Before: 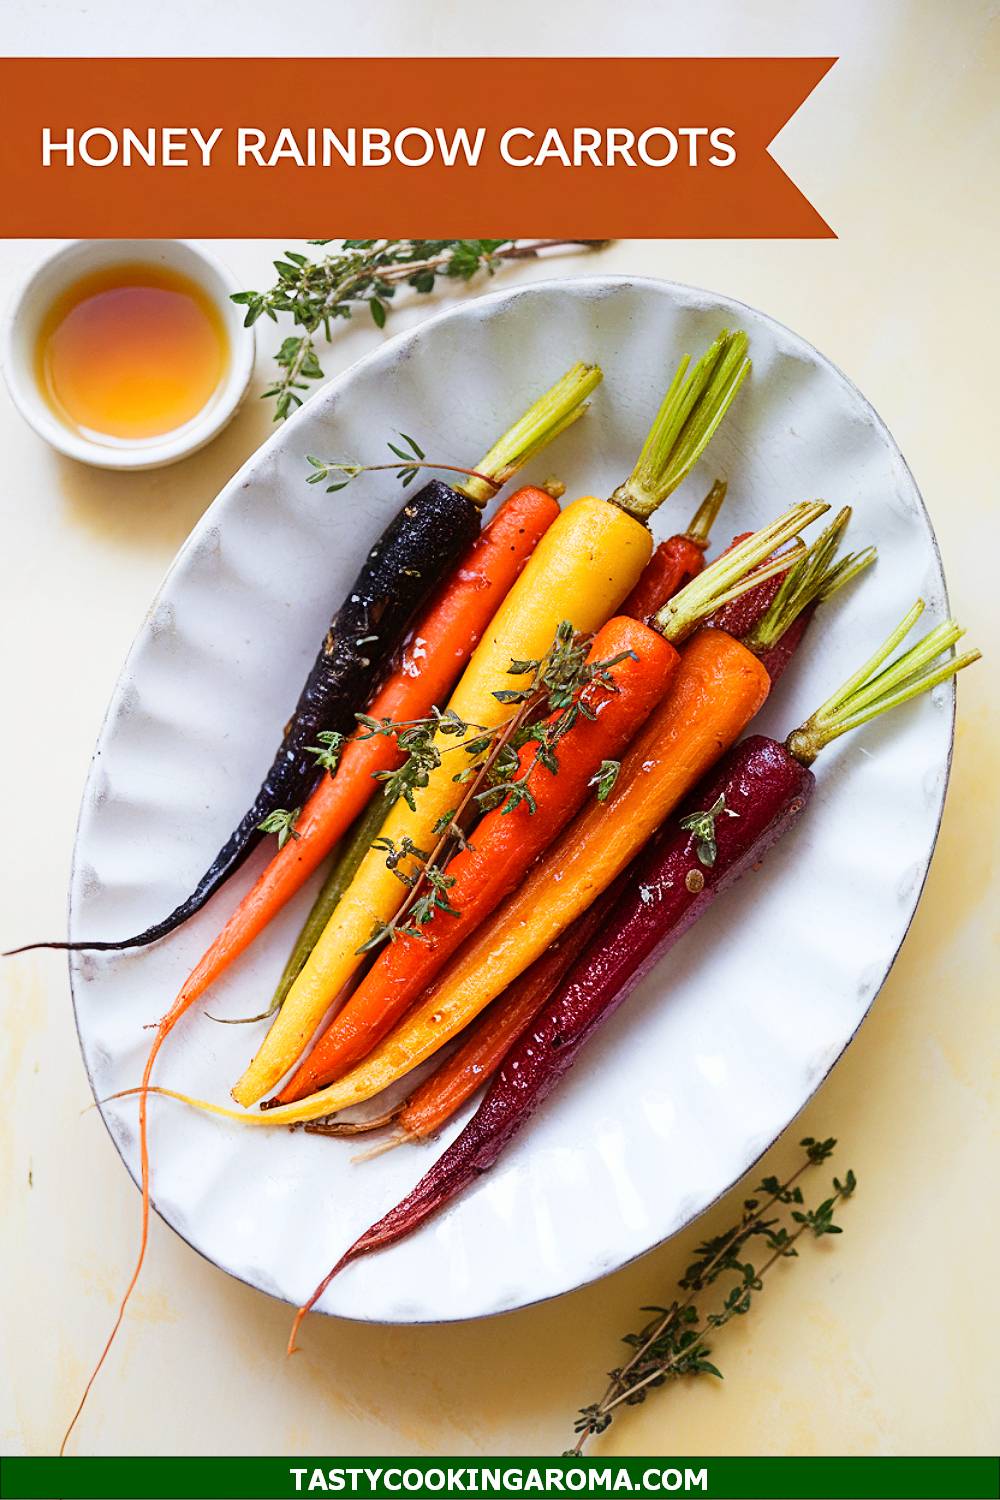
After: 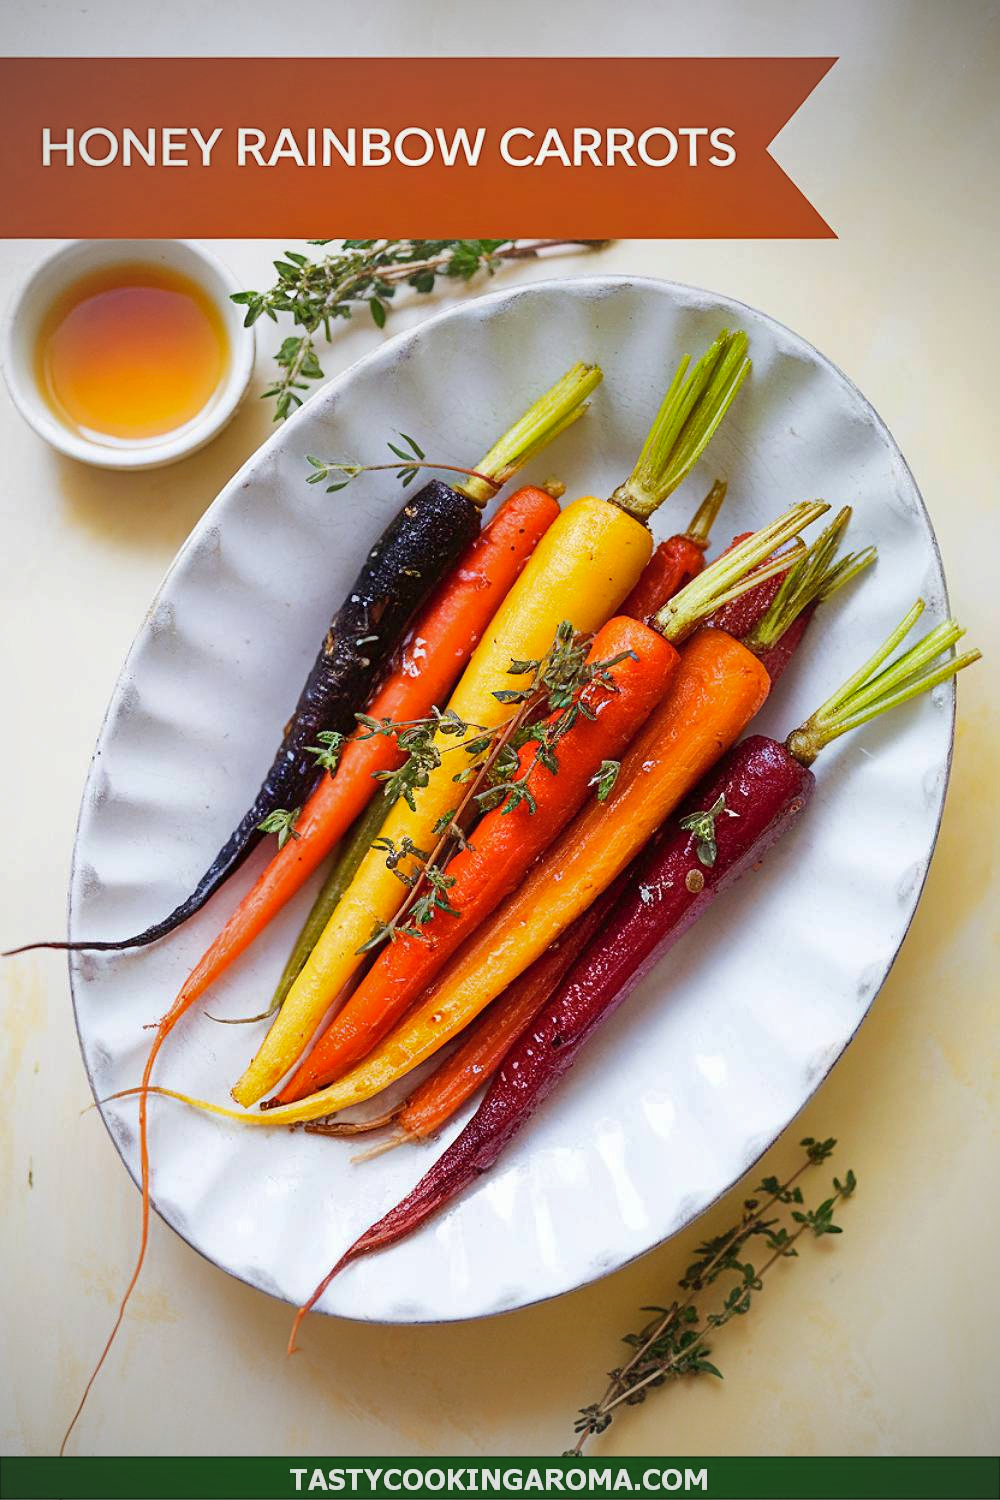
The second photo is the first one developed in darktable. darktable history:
shadows and highlights: on, module defaults
vignetting: fall-off start 74.49%, fall-off radius 65.9%, brightness -0.628, saturation -0.68
